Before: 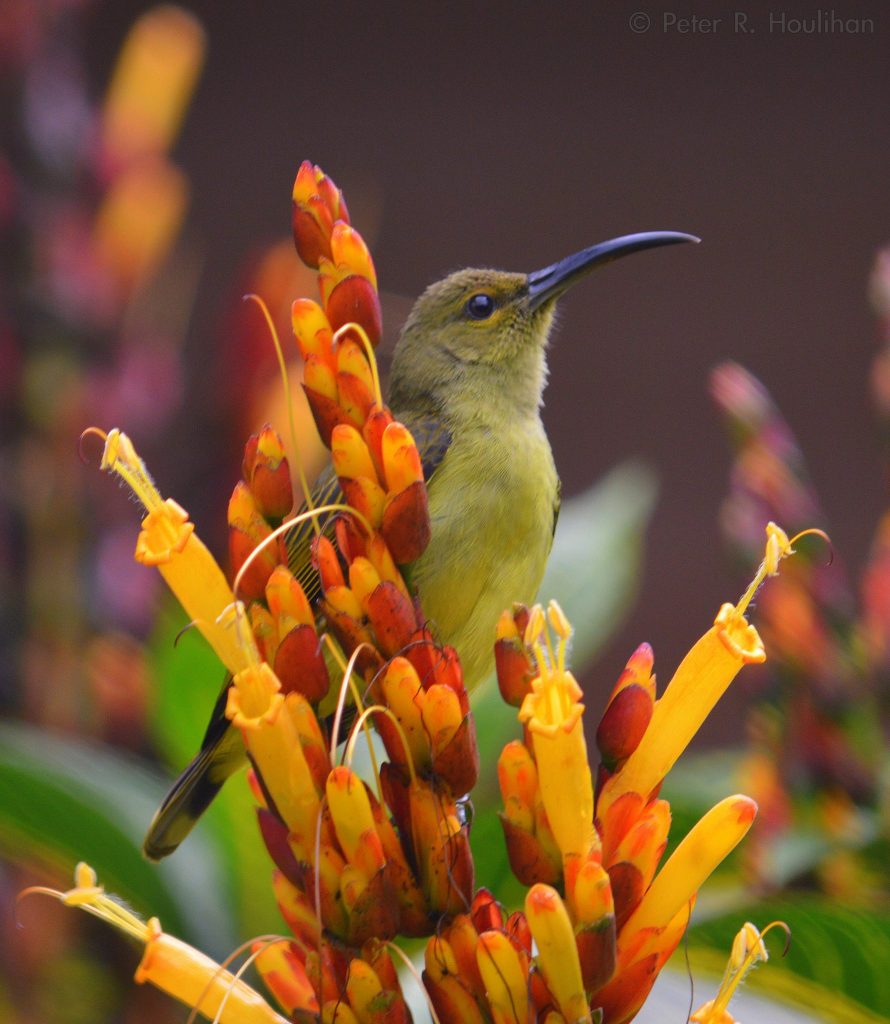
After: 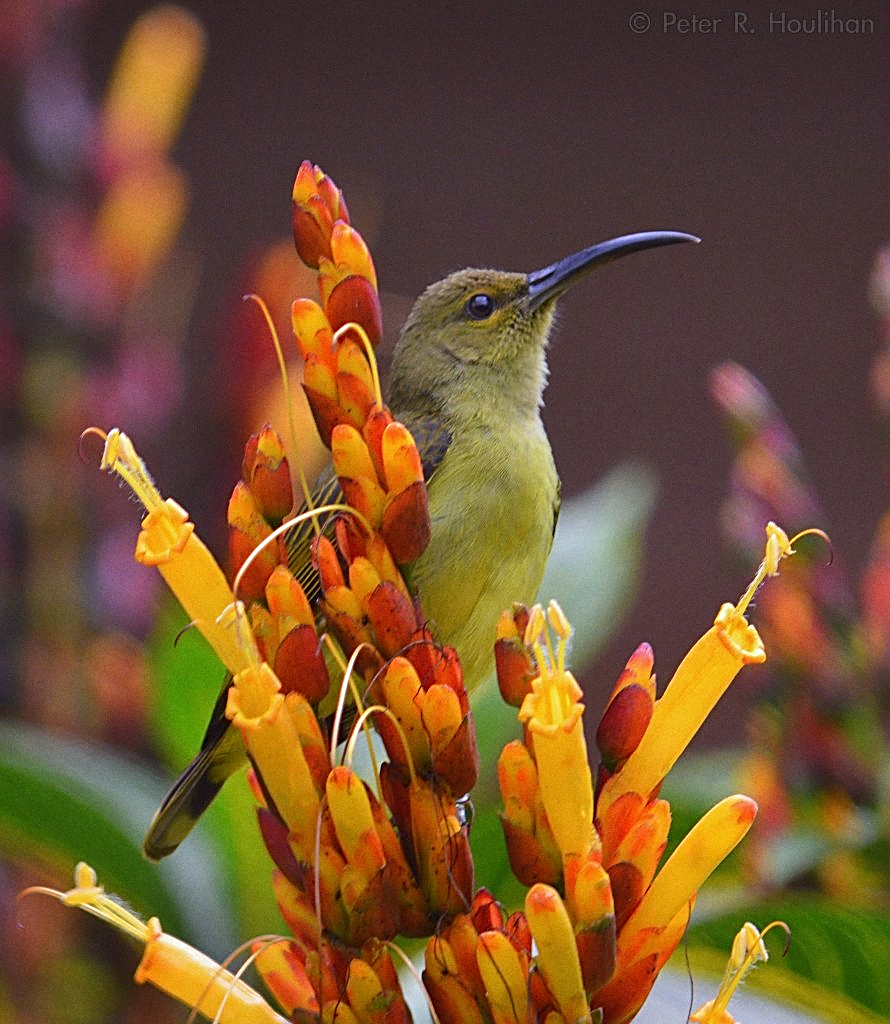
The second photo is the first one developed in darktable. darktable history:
grain: coarseness 0.09 ISO
white balance: red 0.984, blue 1.059
sharpen: amount 0.901
color correction: highlights a* -2.73, highlights b* -2.09, shadows a* 2.41, shadows b* 2.73
